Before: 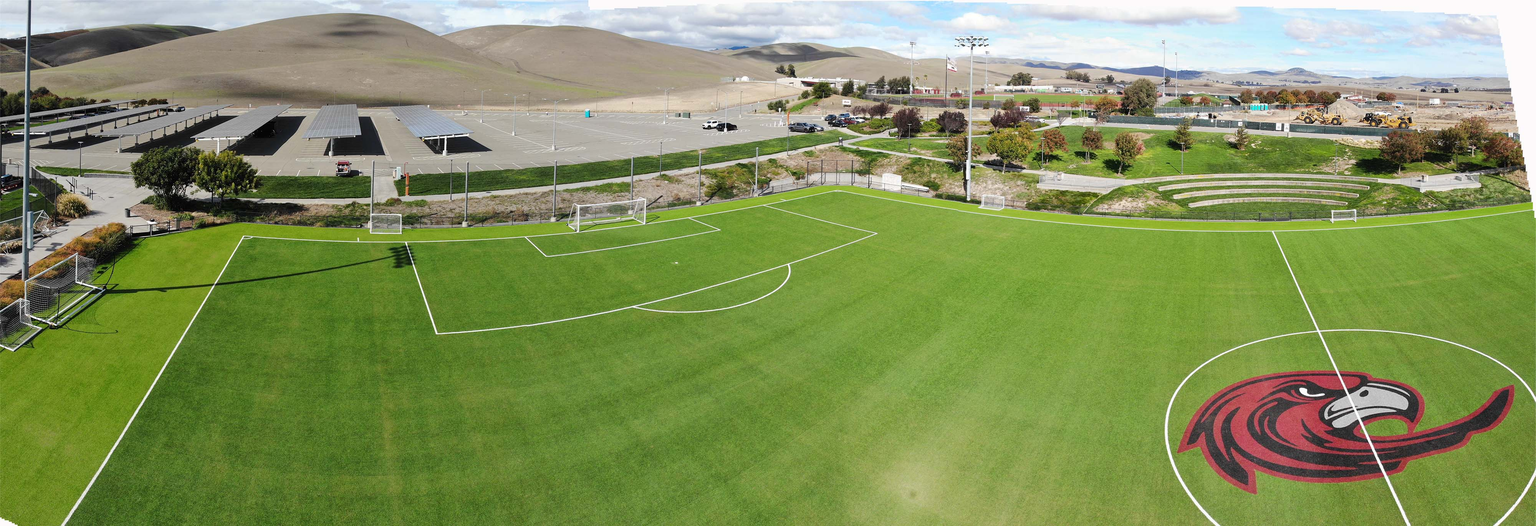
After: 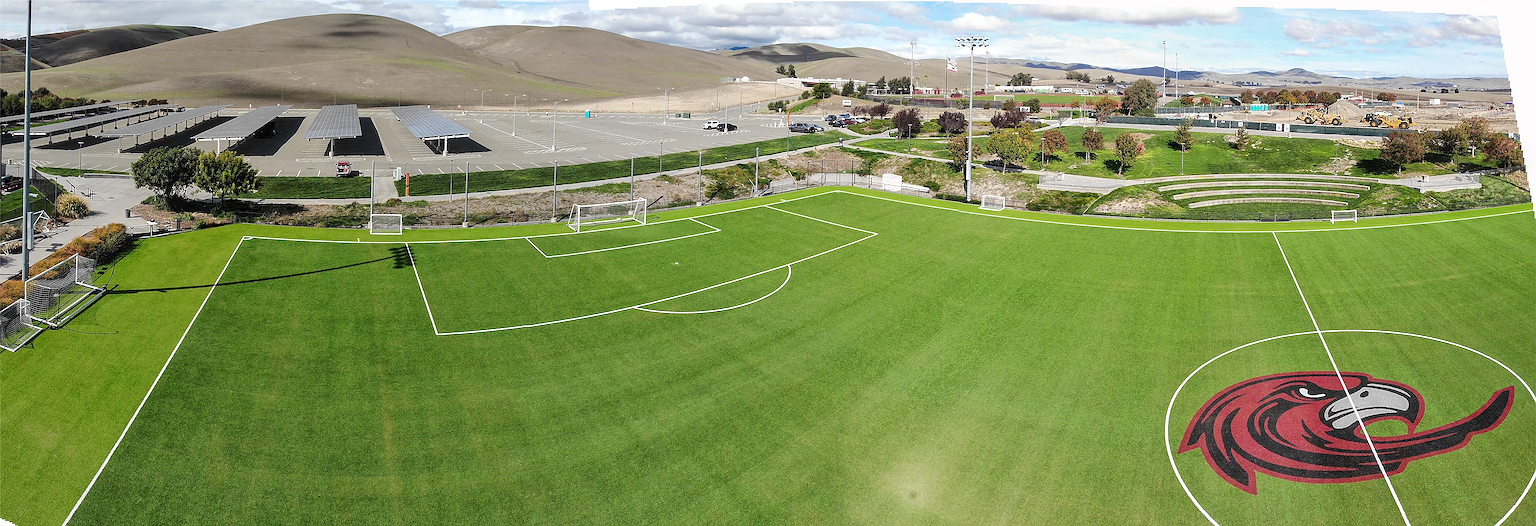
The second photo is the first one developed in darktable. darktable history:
sharpen: radius 1.4, amount 1.25, threshold 0.7
local contrast: on, module defaults
